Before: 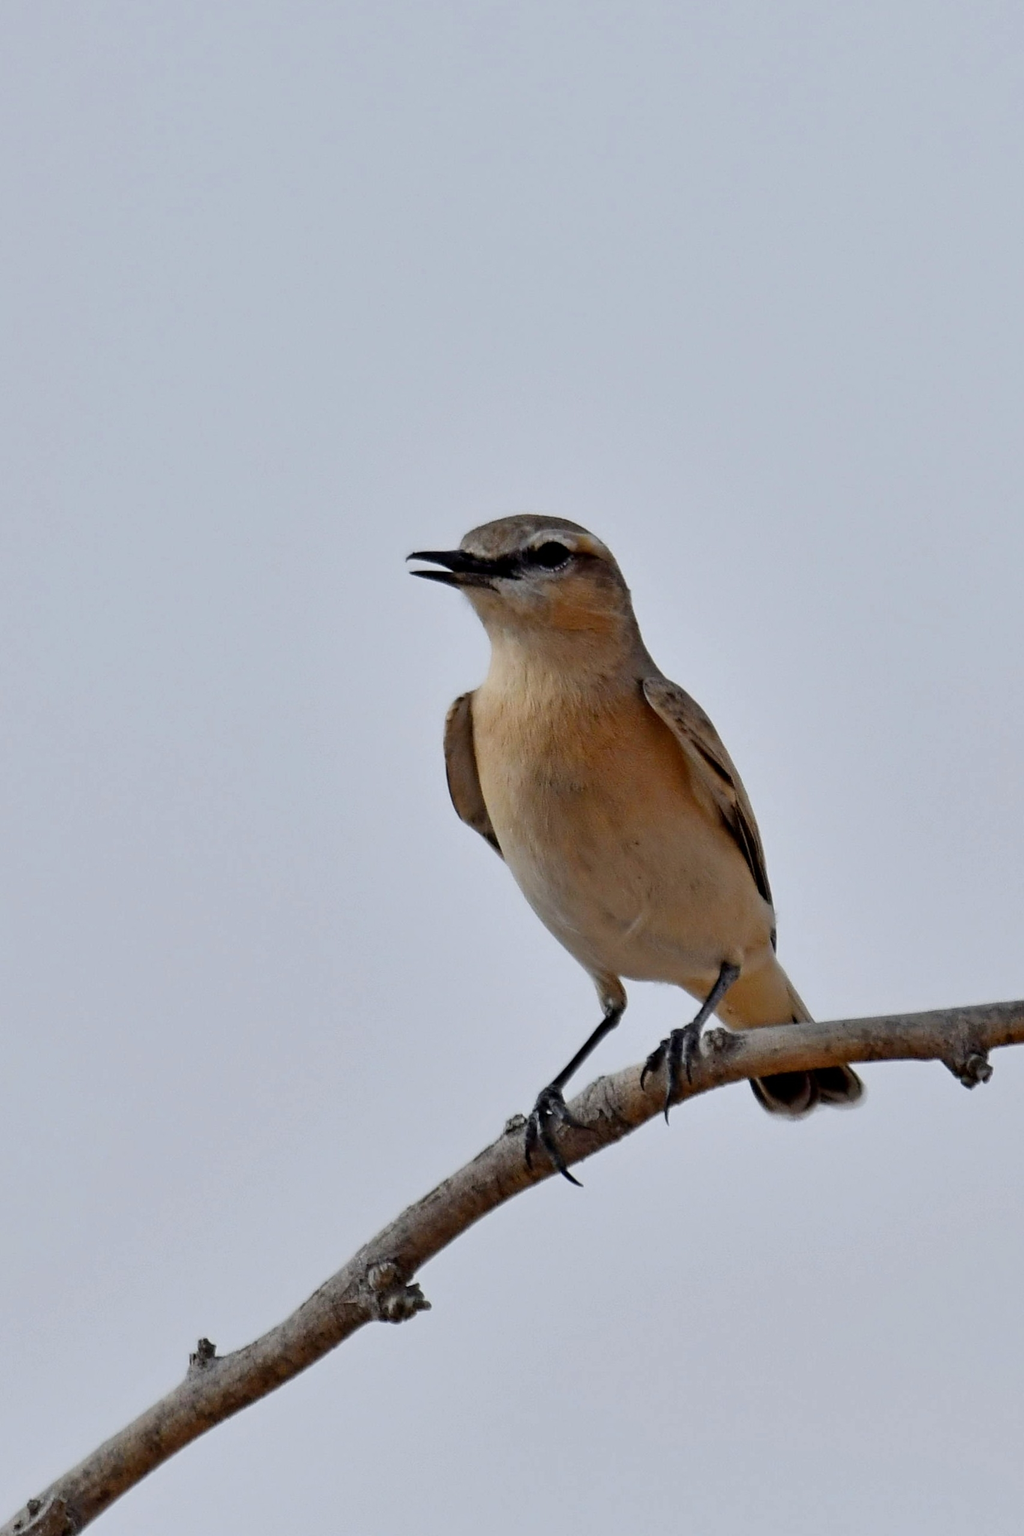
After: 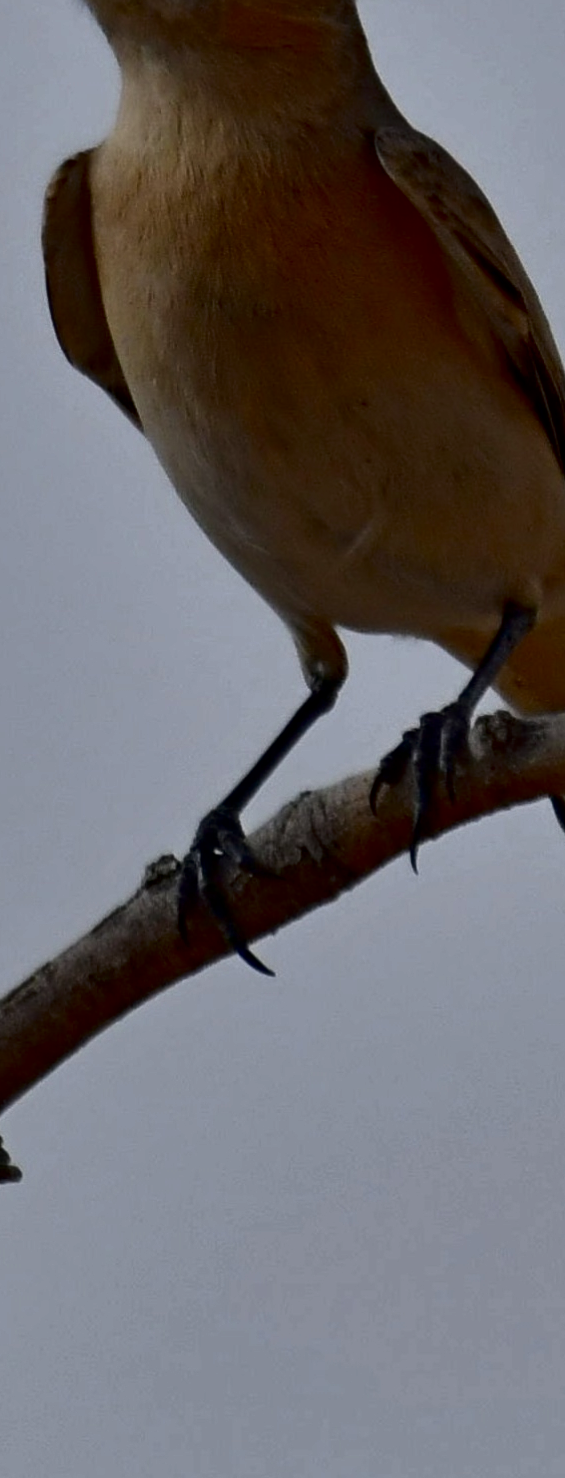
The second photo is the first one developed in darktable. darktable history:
crop: left 40.878%, top 39.176%, right 25.993%, bottom 3.081%
color zones: curves: ch0 [(0.068, 0.464) (0.25, 0.5) (0.48, 0.508) (0.75, 0.536) (0.886, 0.476) (0.967, 0.456)]; ch1 [(0.066, 0.456) (0.25, 0.5) (0.616, 0.508) (0.746, 0.56) (0.934, 0.444)]
contrast brightness saturation: brightness -0.52
